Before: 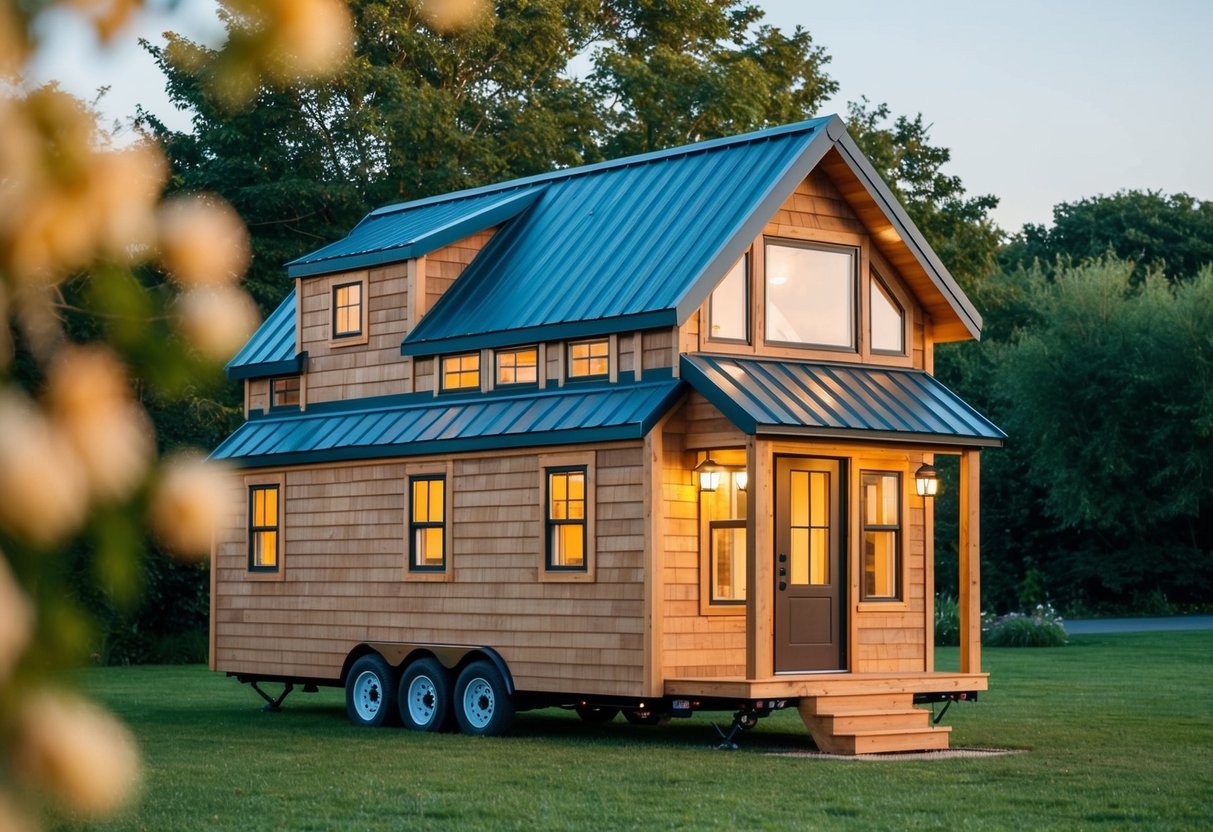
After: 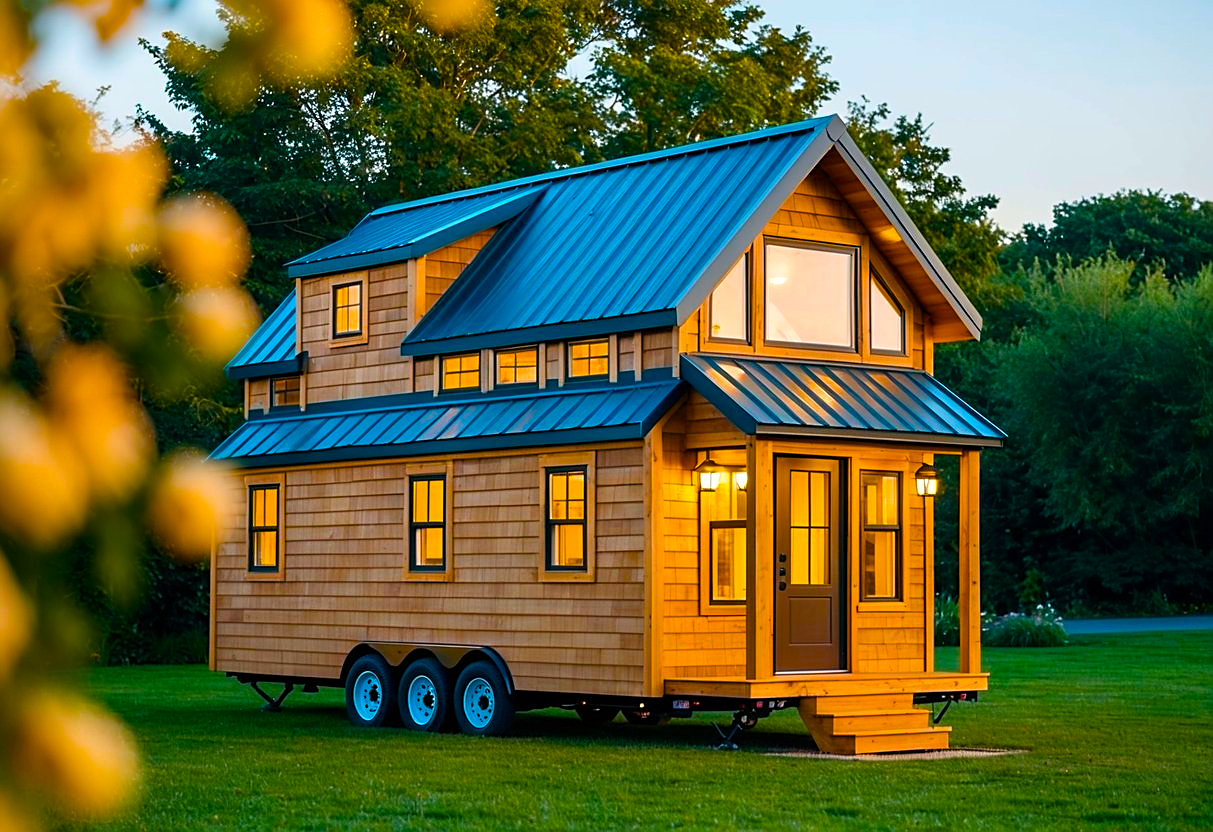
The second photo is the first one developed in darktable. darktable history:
sharpen: amount 0.491
color balance rgb: power › hue 328.24°, perceptual saturation grading › global saturation 99.763%, contrast 4.88%
